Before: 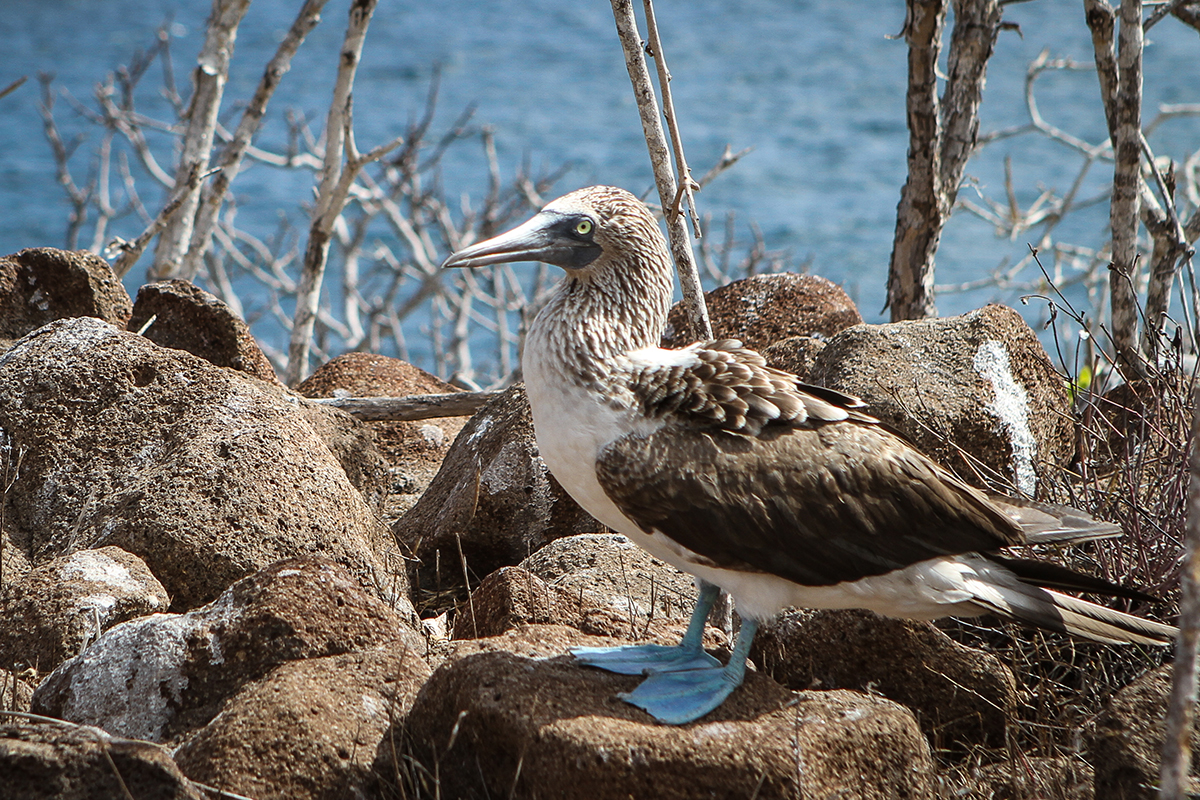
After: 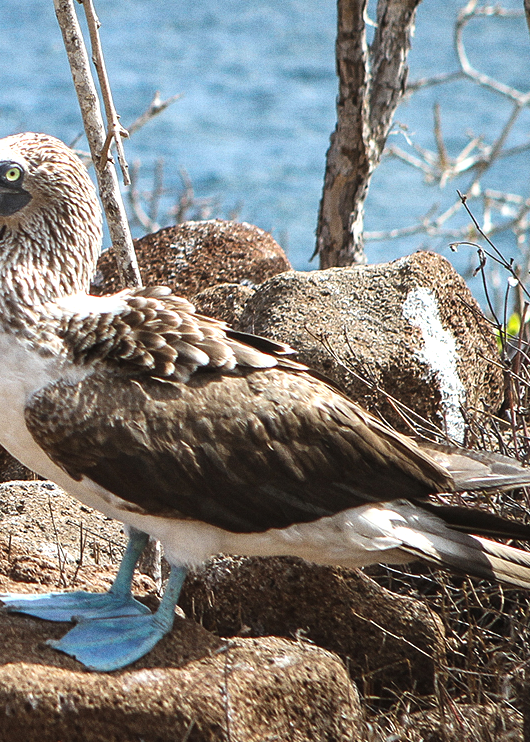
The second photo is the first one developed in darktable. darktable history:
grain: coarseness 0.47 ISO
exposure: black level correction -0.002, exposure 0.54 EV, compensate highlight preservation false
crop: left 47.628%, top 6.643%, right 7.874%
